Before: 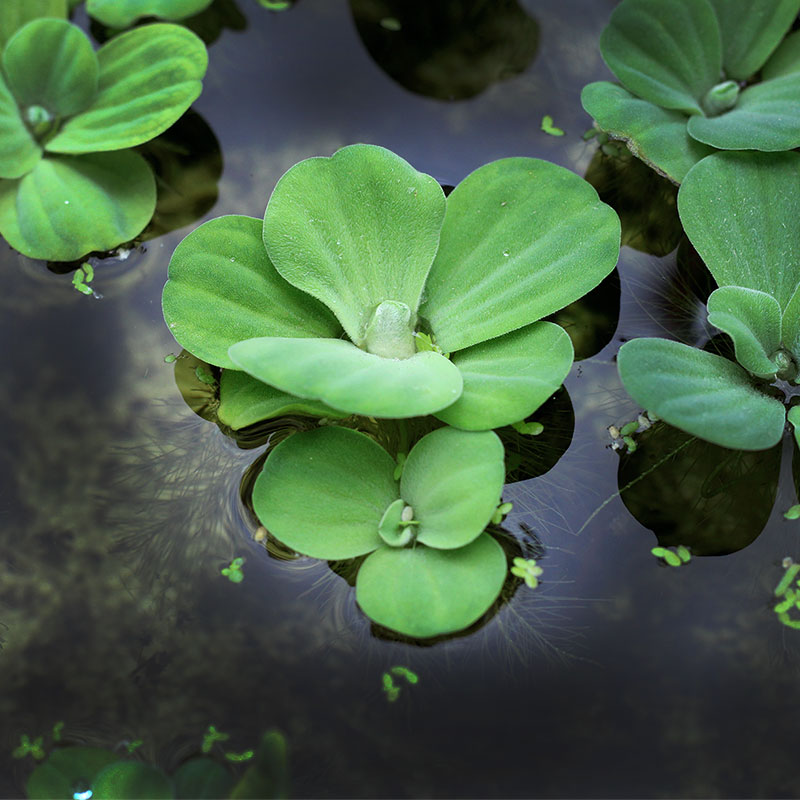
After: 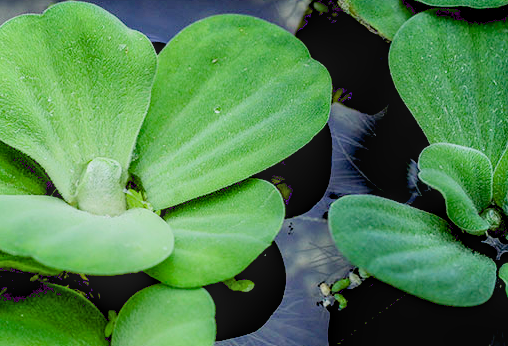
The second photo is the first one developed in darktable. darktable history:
local contrast: highlights 1%, shadows 6%, detail 133%
exposure: black level correction 0.041, exposure 0.498 EV, compensate highlight preservation false
crop: left 36.175%, top 17.99%, right 0.304%, bottom 38.701%
filmic rgb: black relative exposure -7.65 EV, white relative exposure 4.56 EV, hardness 3.61
